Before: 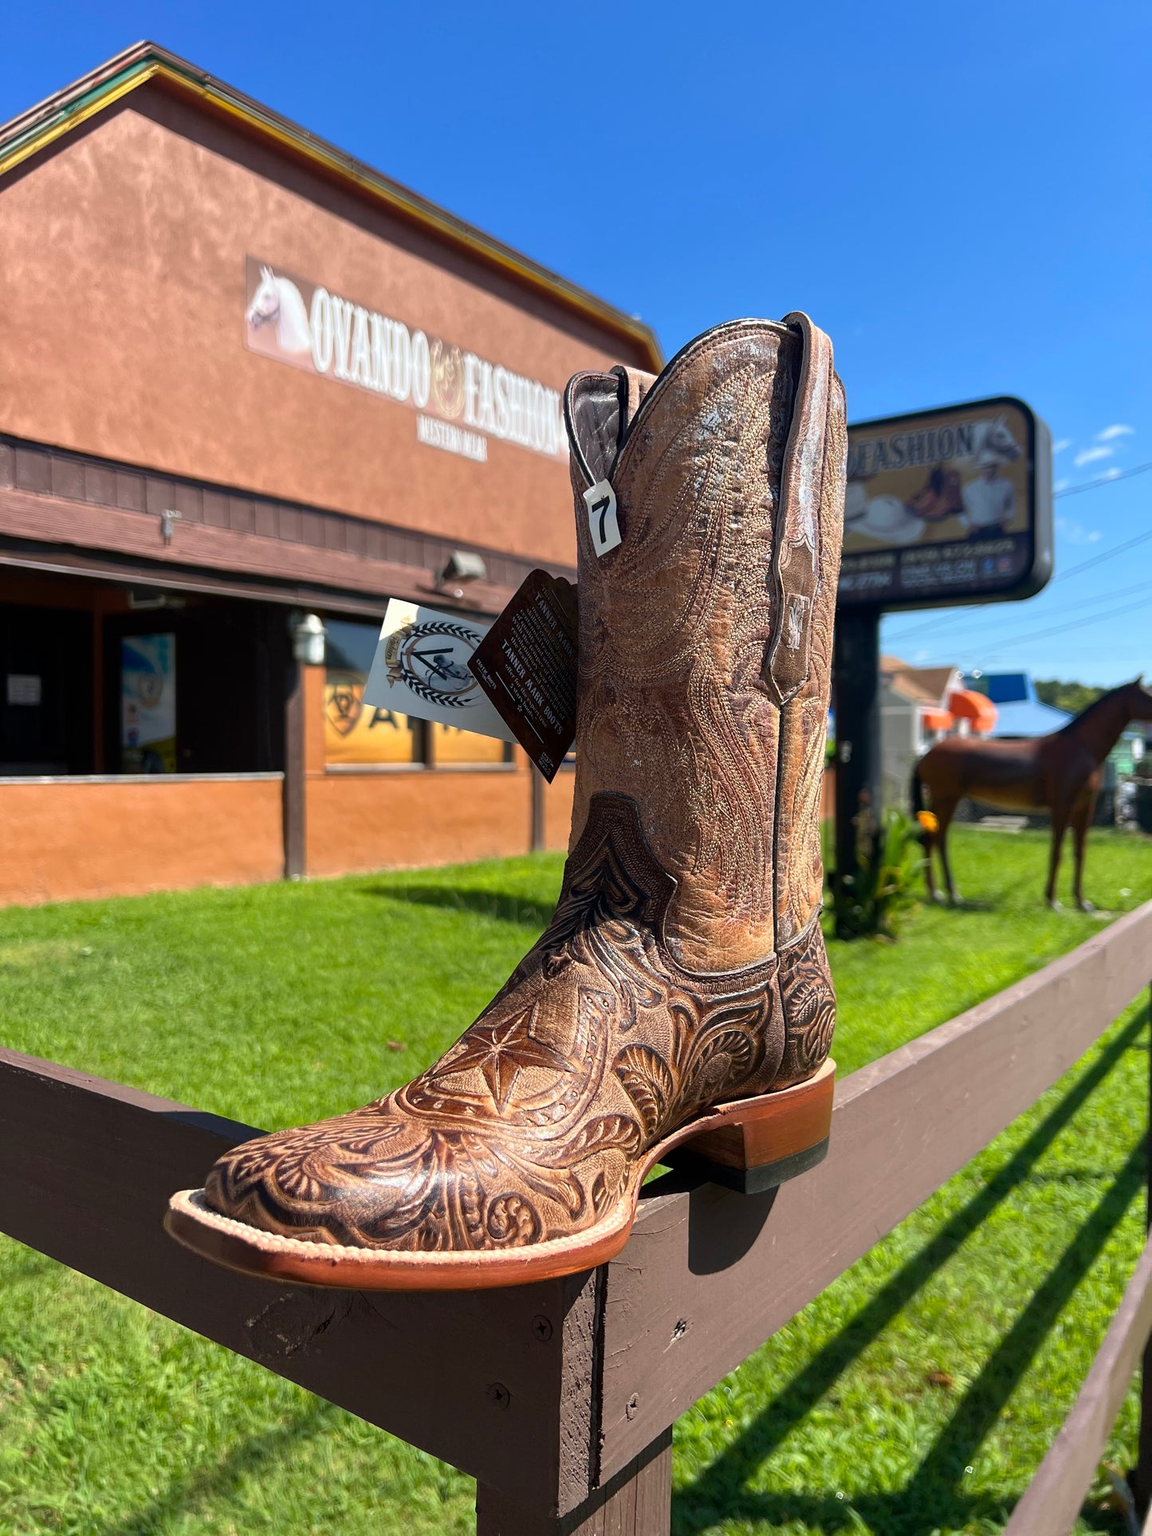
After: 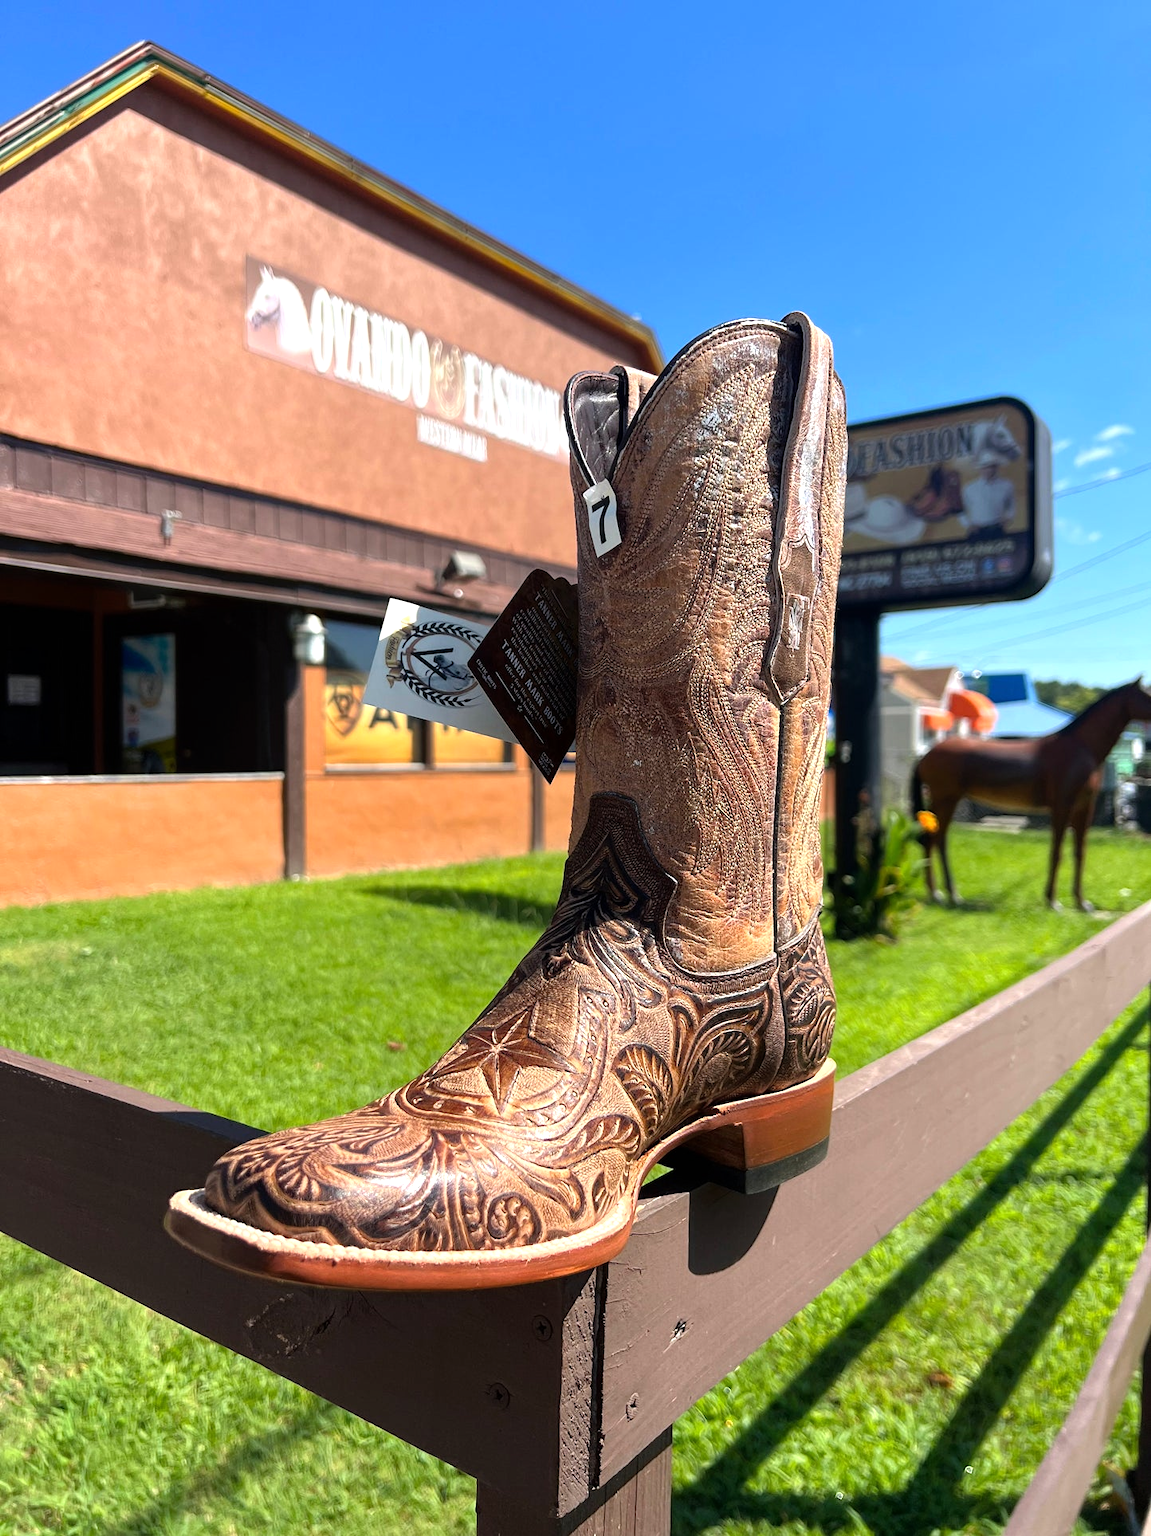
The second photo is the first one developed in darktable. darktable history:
tone equalizer: -8 EV -0.43 EV, -7 EV -0.387 EV, -6 EV -0.356 EV, -5 EV -0.189 EV, -3 EV 0.237 EV, -2 EV 0.315 EV, -1 EV 0.411 EV, +0 EV 0.415 EV
